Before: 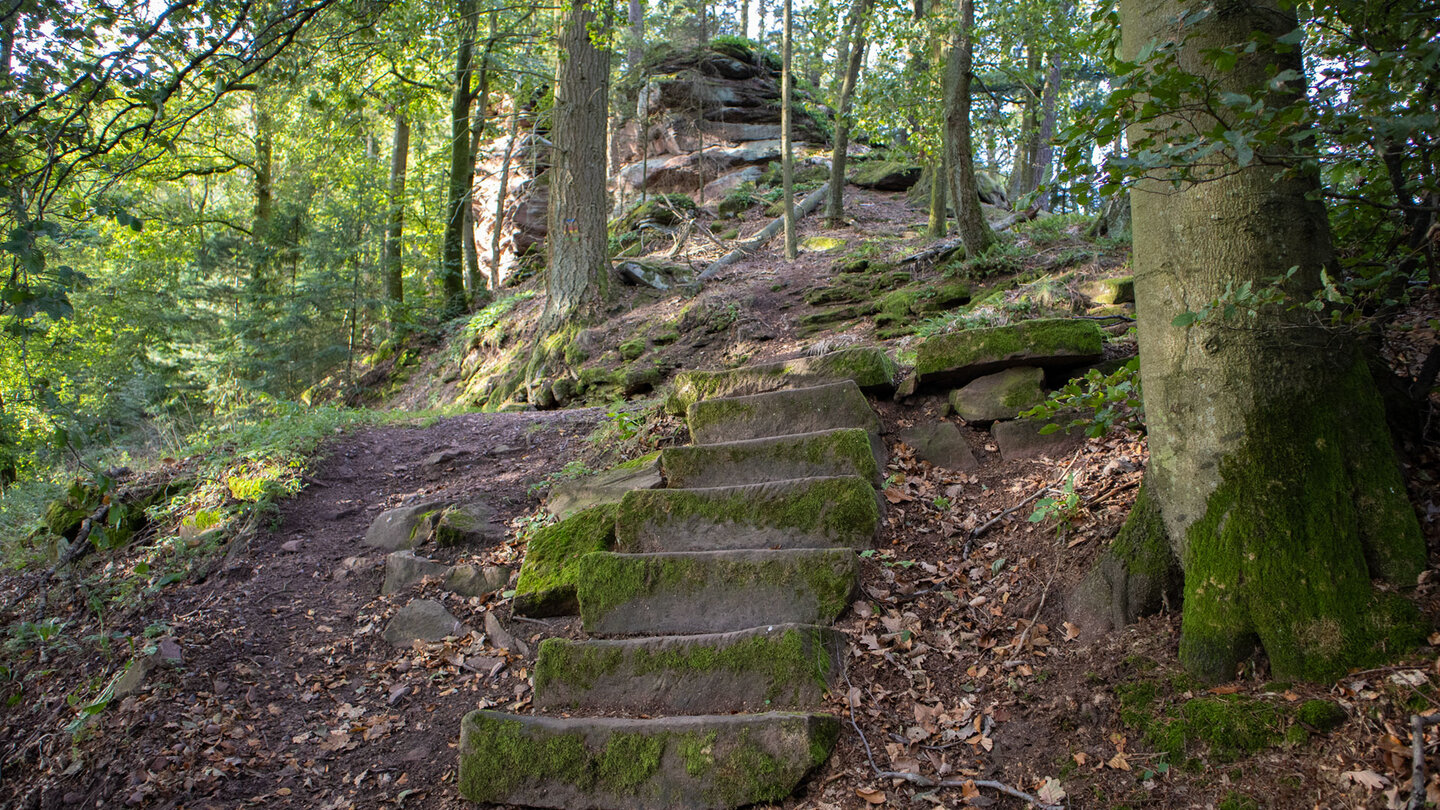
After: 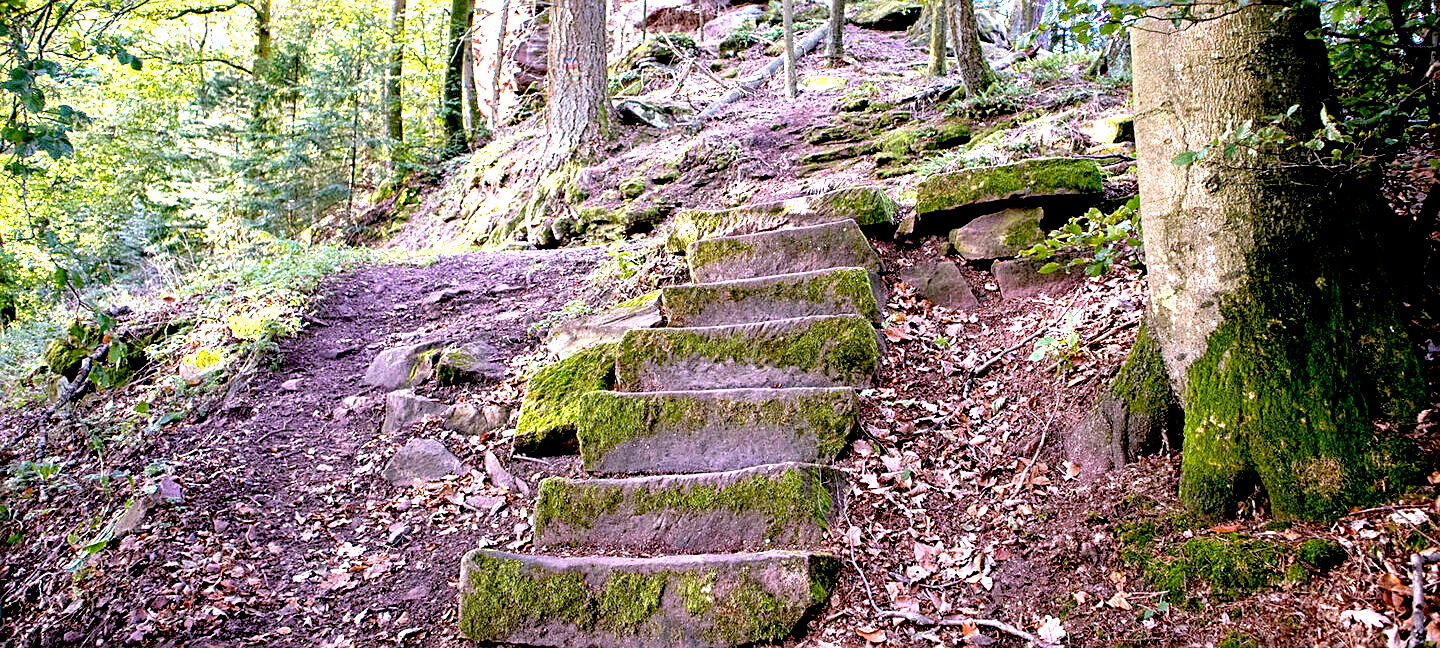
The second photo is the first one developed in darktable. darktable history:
haze removal: compatibility mode true, adaptive false
crop and rotate: top 19.998%
sharpen: on, module defaults
color correction: highlights a* 15.46, highlights b* -20.56
exposure: black level correction 0.016, exposure 1.774 EV, compensate highlight preservation false
